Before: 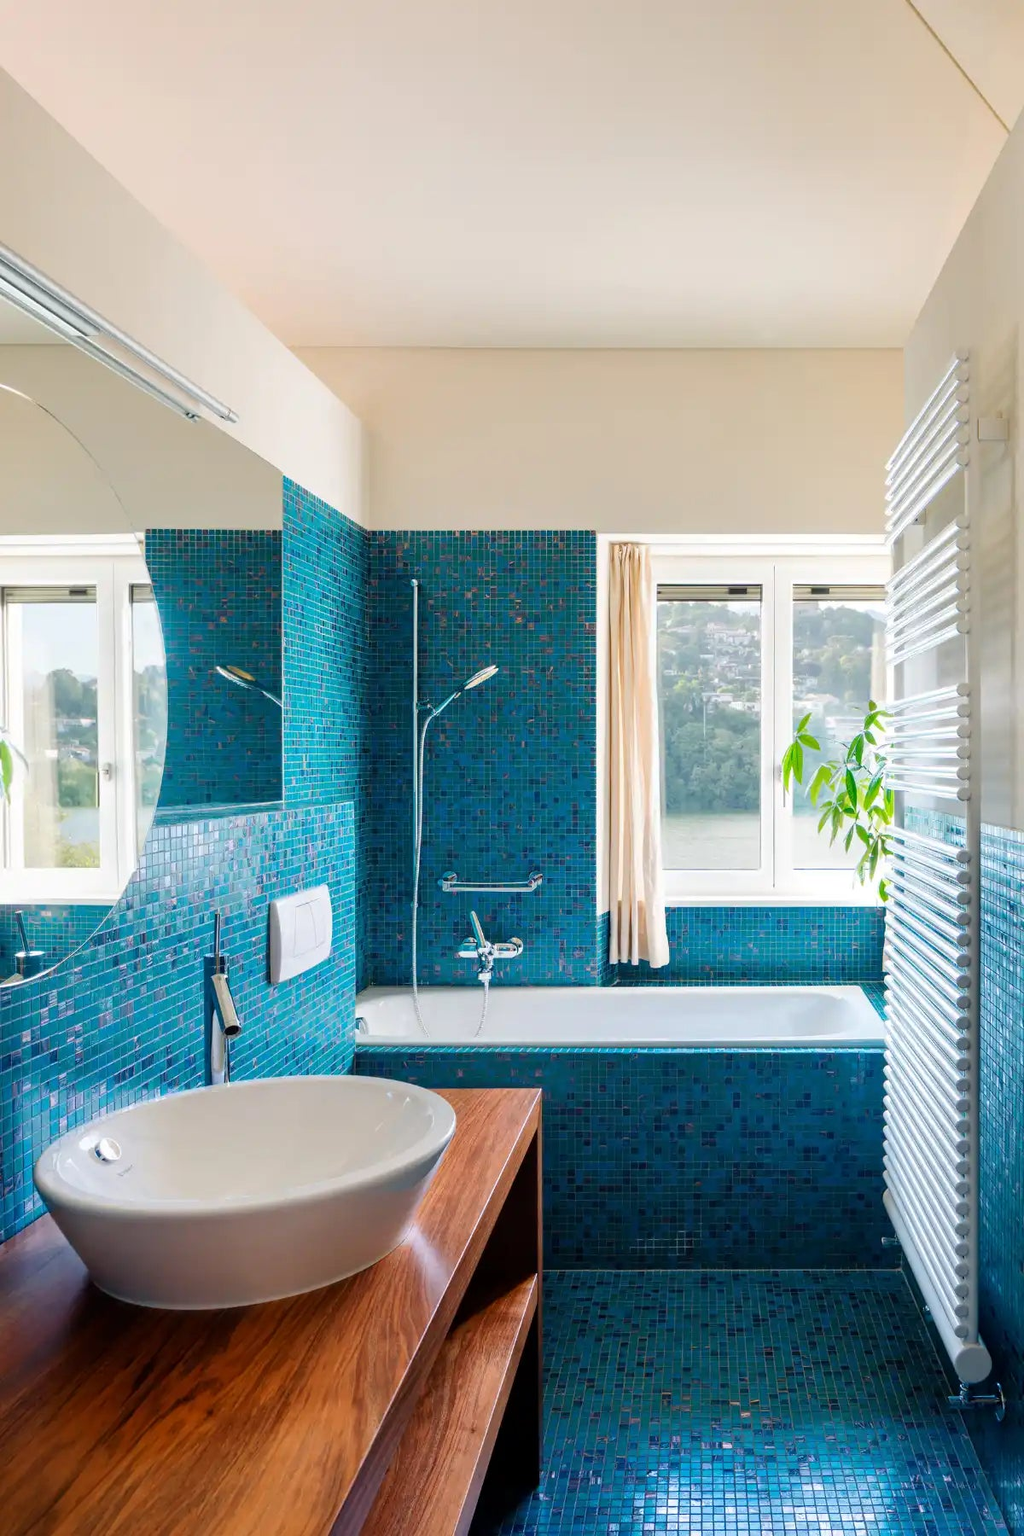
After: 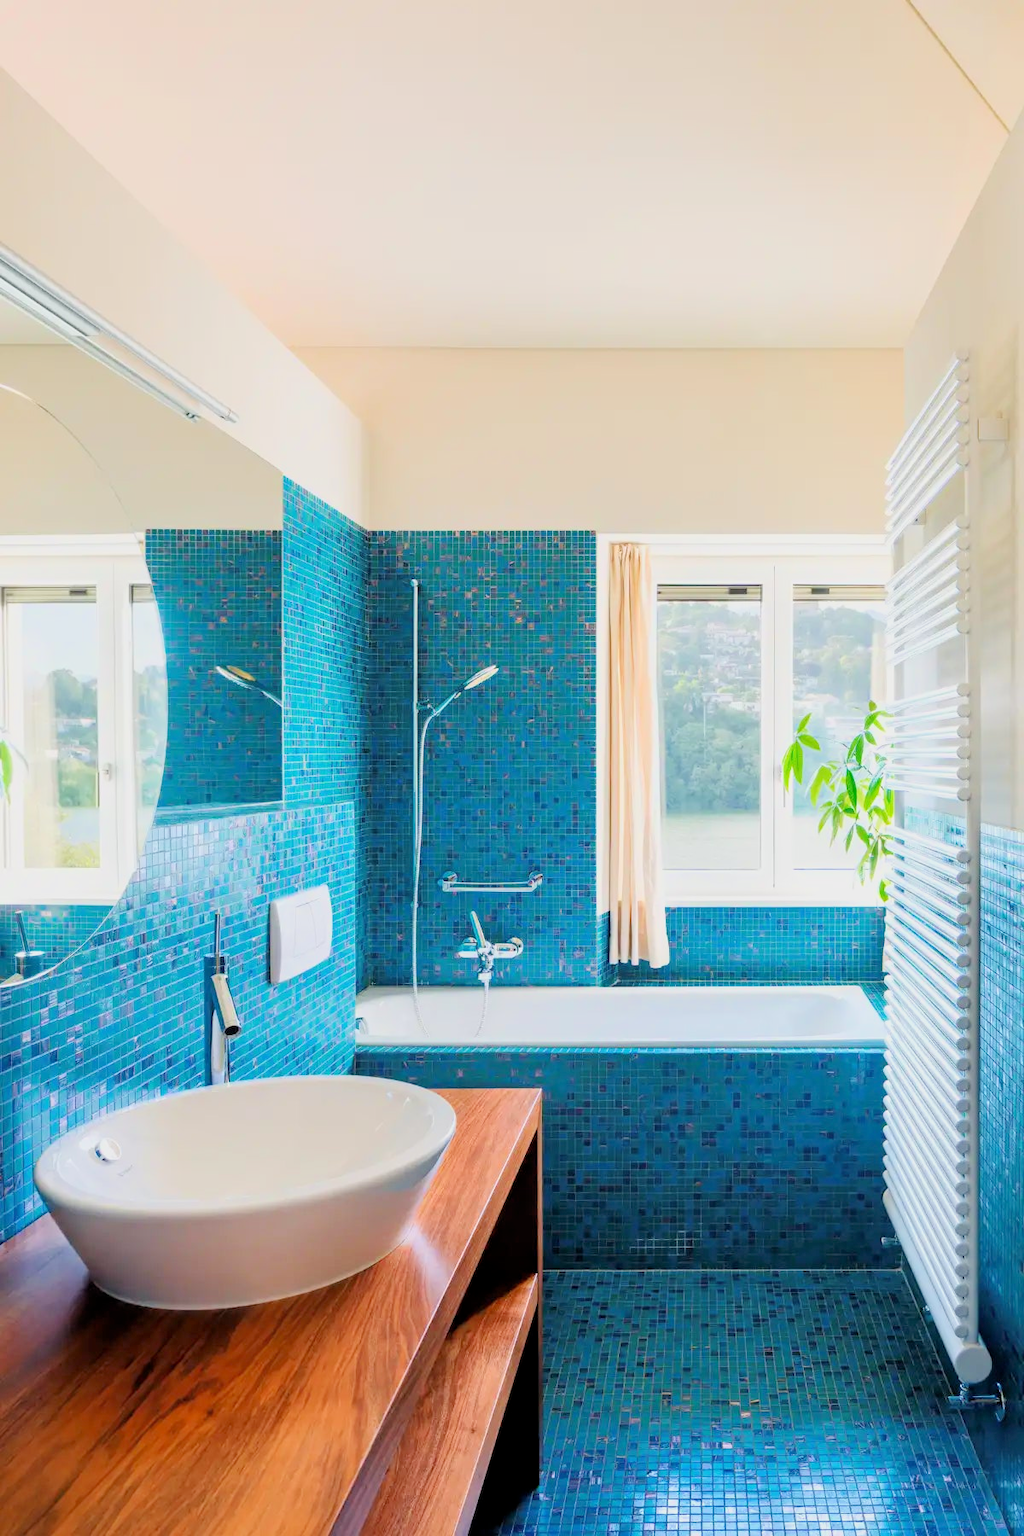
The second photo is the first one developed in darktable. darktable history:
filmic rgb: black relative exposure -8.76 EV, white relative exposure 4.98 EV, target black luminance 0%, hardness 3.77, latitude 65.95%, contrast 0.824, shadows ↔ highlights balance 19.6%, color science v6 (2022)
exposure: exposure 1.166 EV, compensate highlight preservation false
